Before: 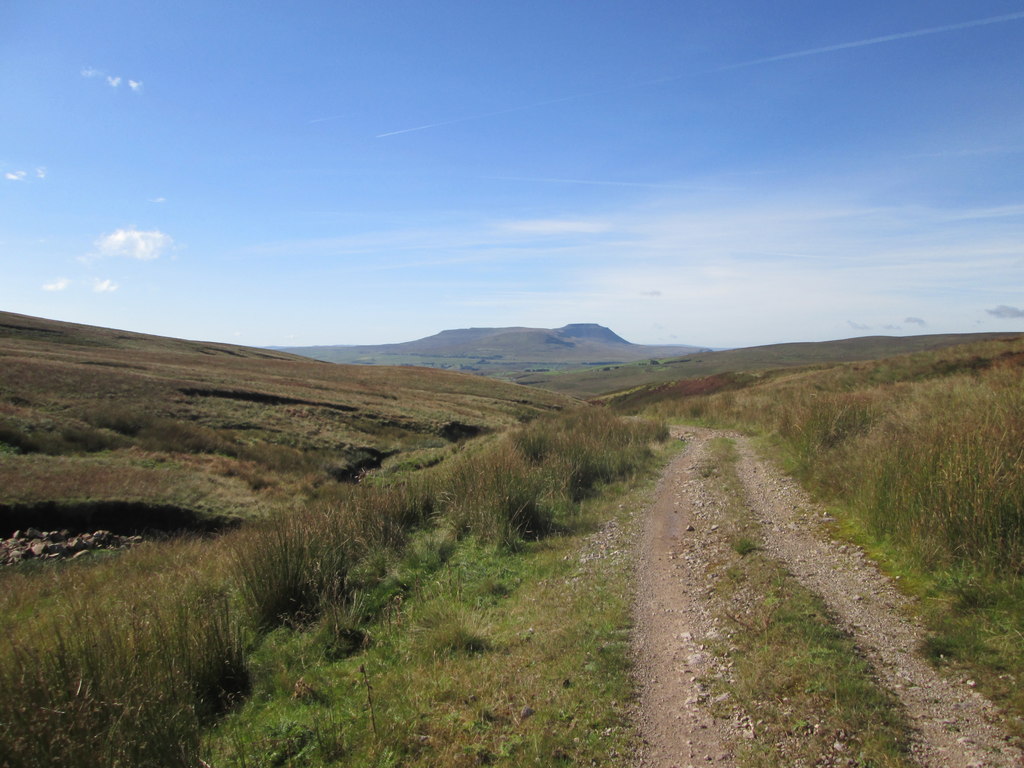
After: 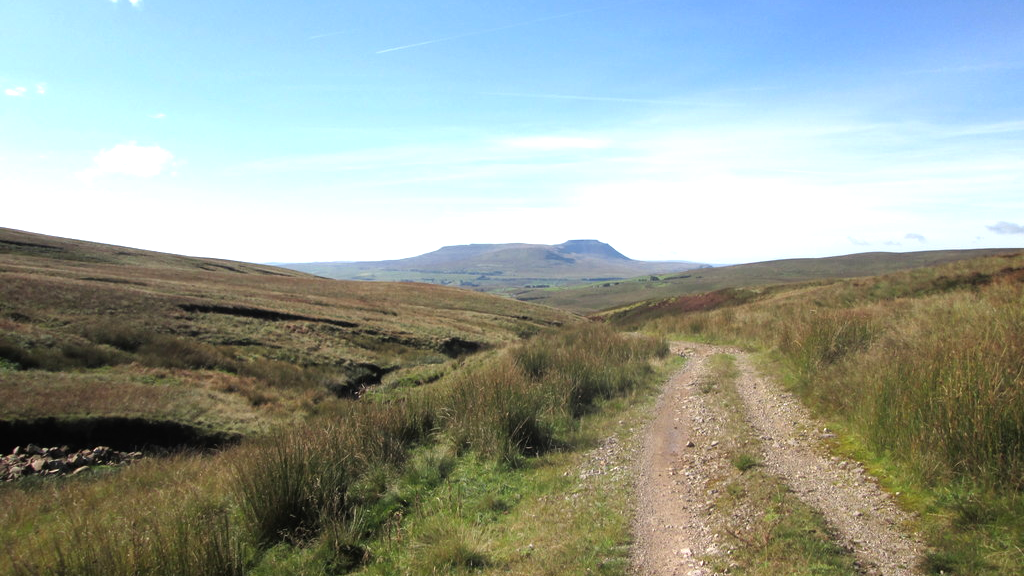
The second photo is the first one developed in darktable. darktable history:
crop: top 11.03%, bottom 13.949%
tone equalizer: -8 EV -0.756 EV, -7 EV -0.679 EV, -6 EV -0.609 EV, -5 EV -0.411 EV, -3 EV 0.371 EV, -2 EV 0.6 EV, -1 EV 0.697 EV, +0 EV 0.78 EV
